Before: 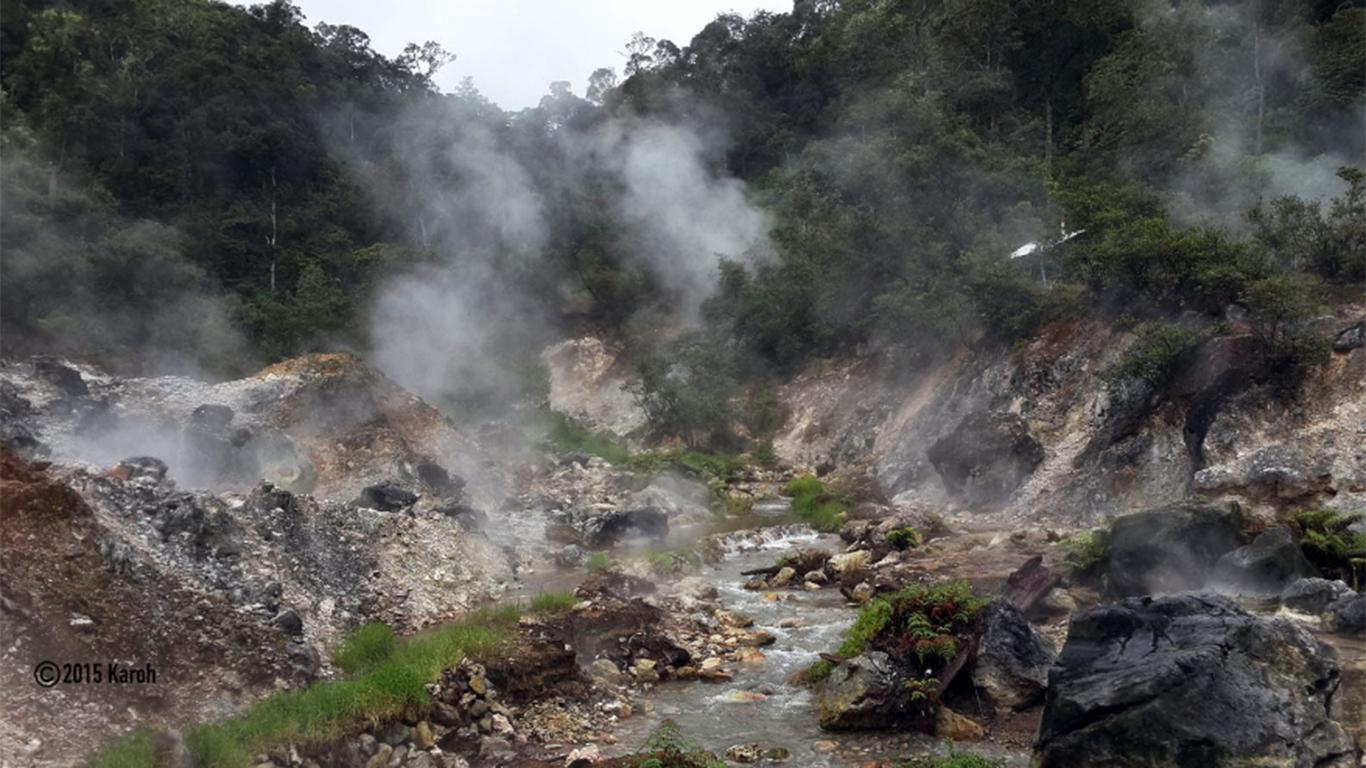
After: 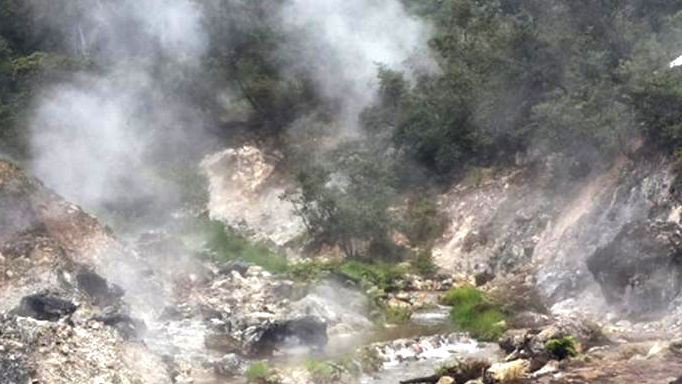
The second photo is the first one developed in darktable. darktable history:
rotate and perspective: crop left 0, crop top 0
local contrast: mode bilateral grid, contrast 20, coarseness 50, detail 120%, midtone range 0.2
crop: left 25%, top 25%, right 25%, bottom 25%
exposure: black level correction 0, exposure 0.953 EV, compensate exposure bias true, compensate highlight preservation false
